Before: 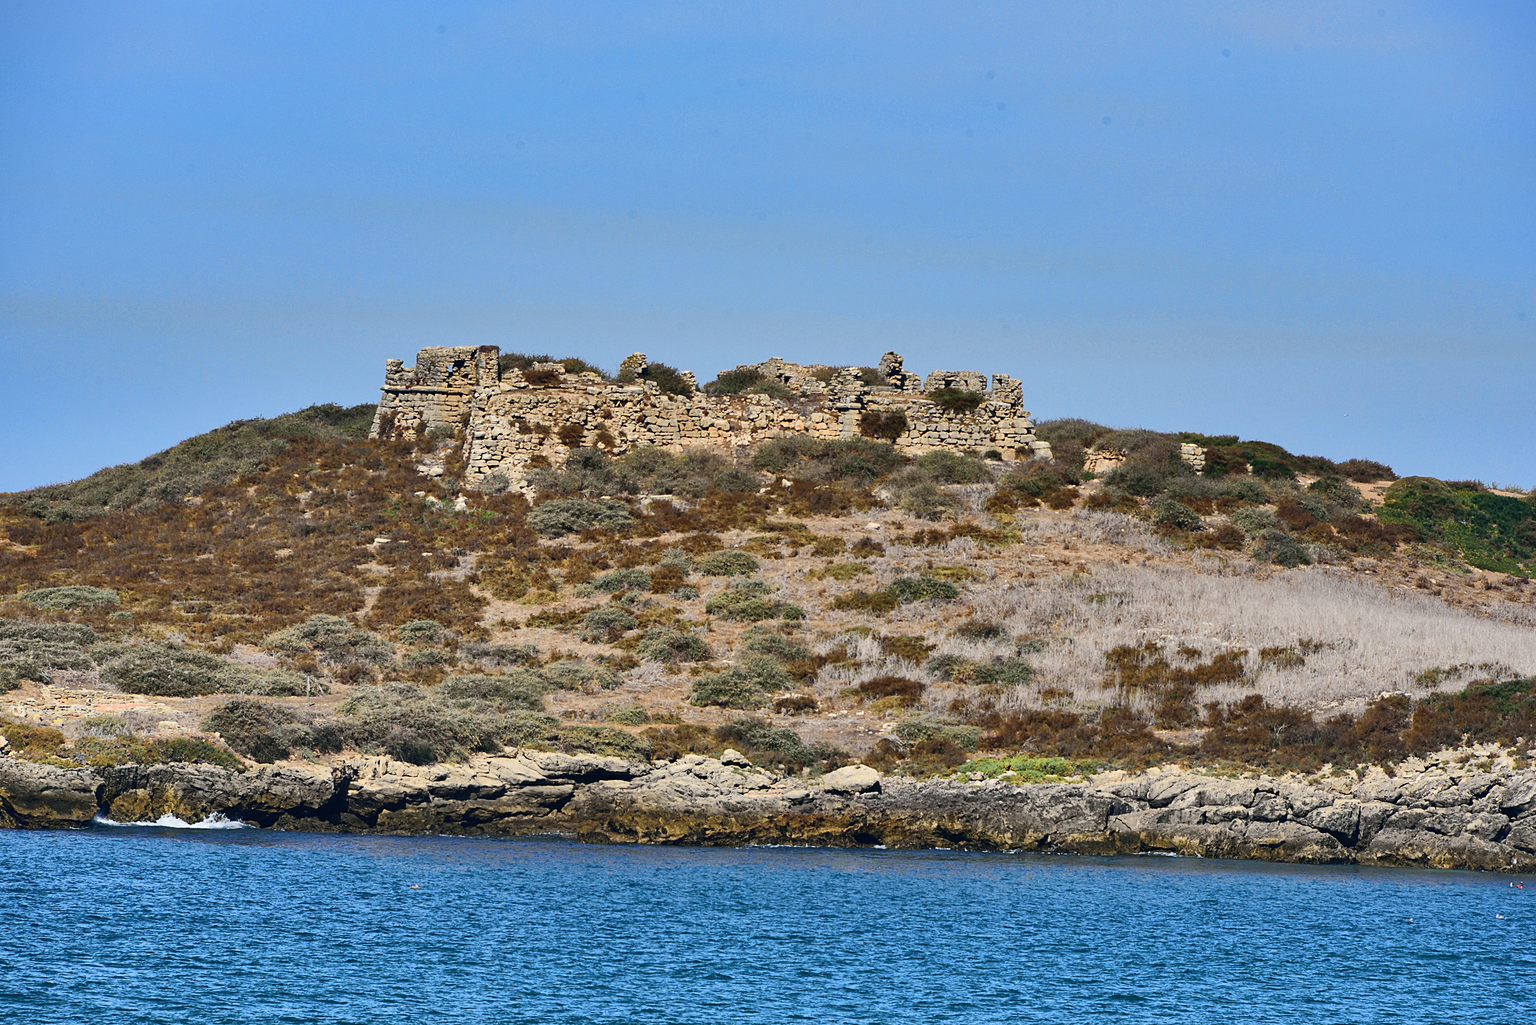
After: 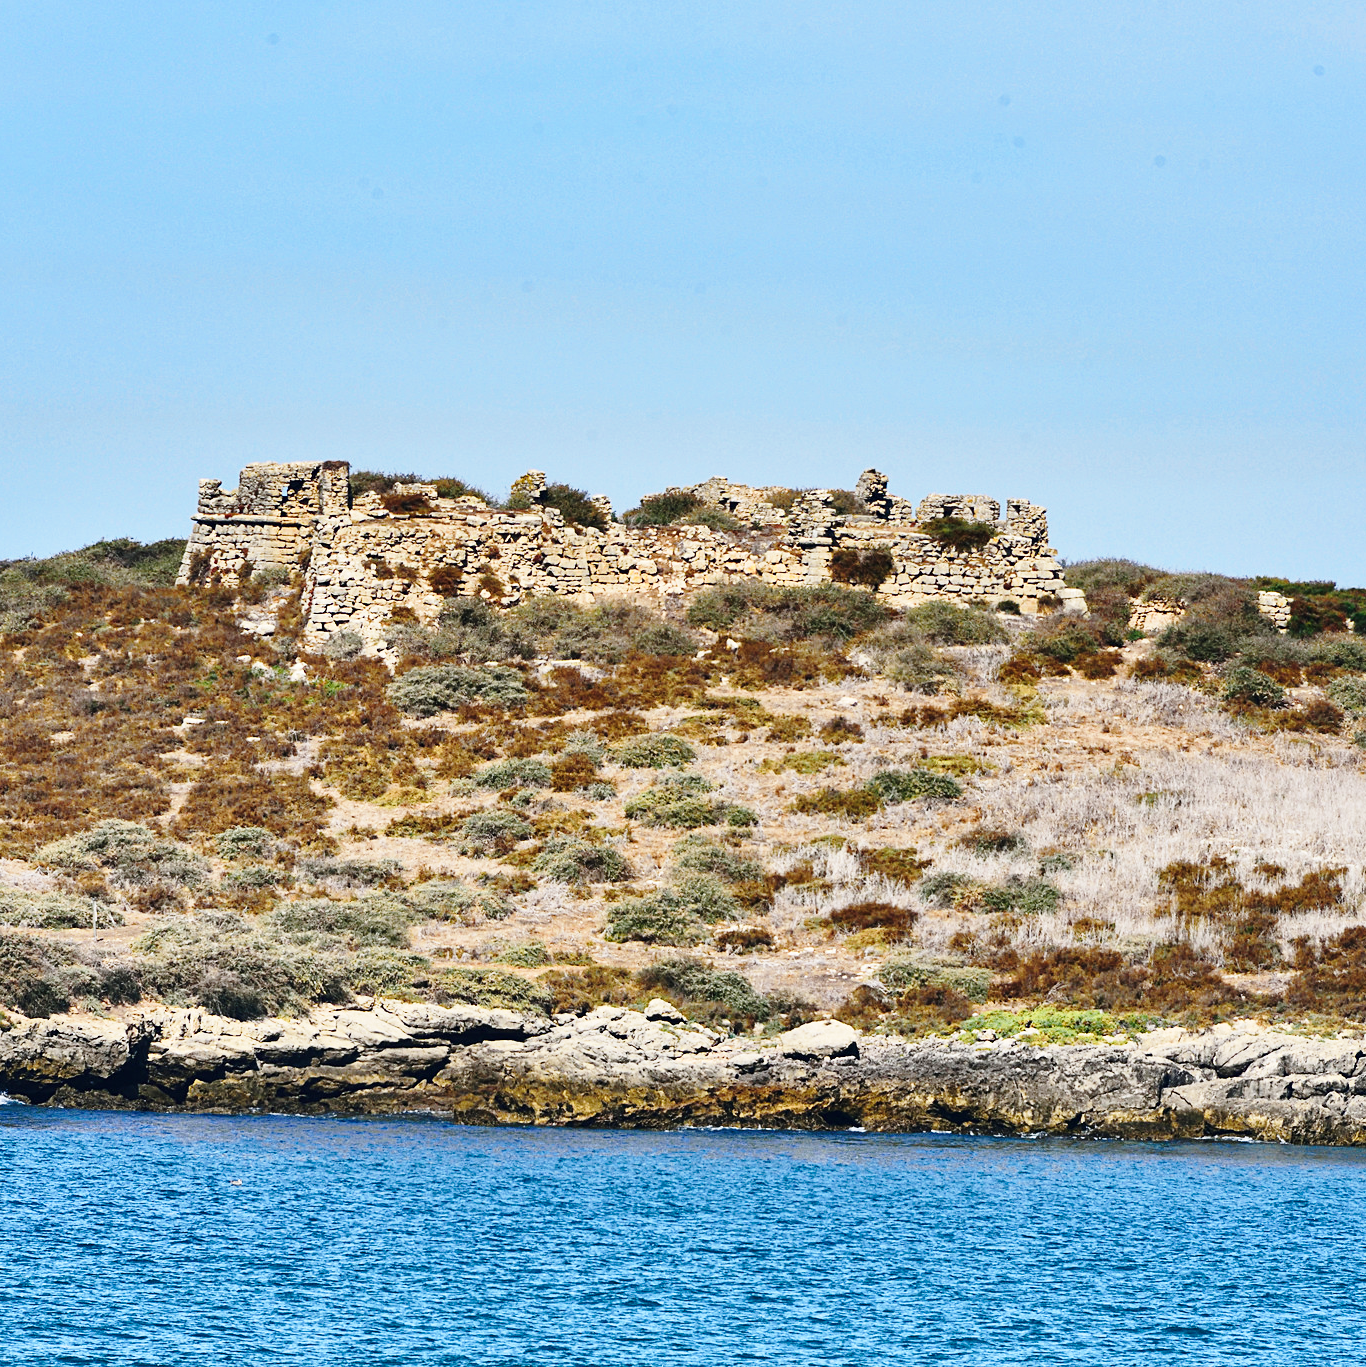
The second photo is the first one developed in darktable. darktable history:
crop and rotate: left 15.446%, right 17.836%
base curve: curves: ch0 [(0, 0) (0.028, 0.03) (0.121, 0.232) (0.46, 0.748) (0.859, 0.968) (1, 1)], preserve colors none
